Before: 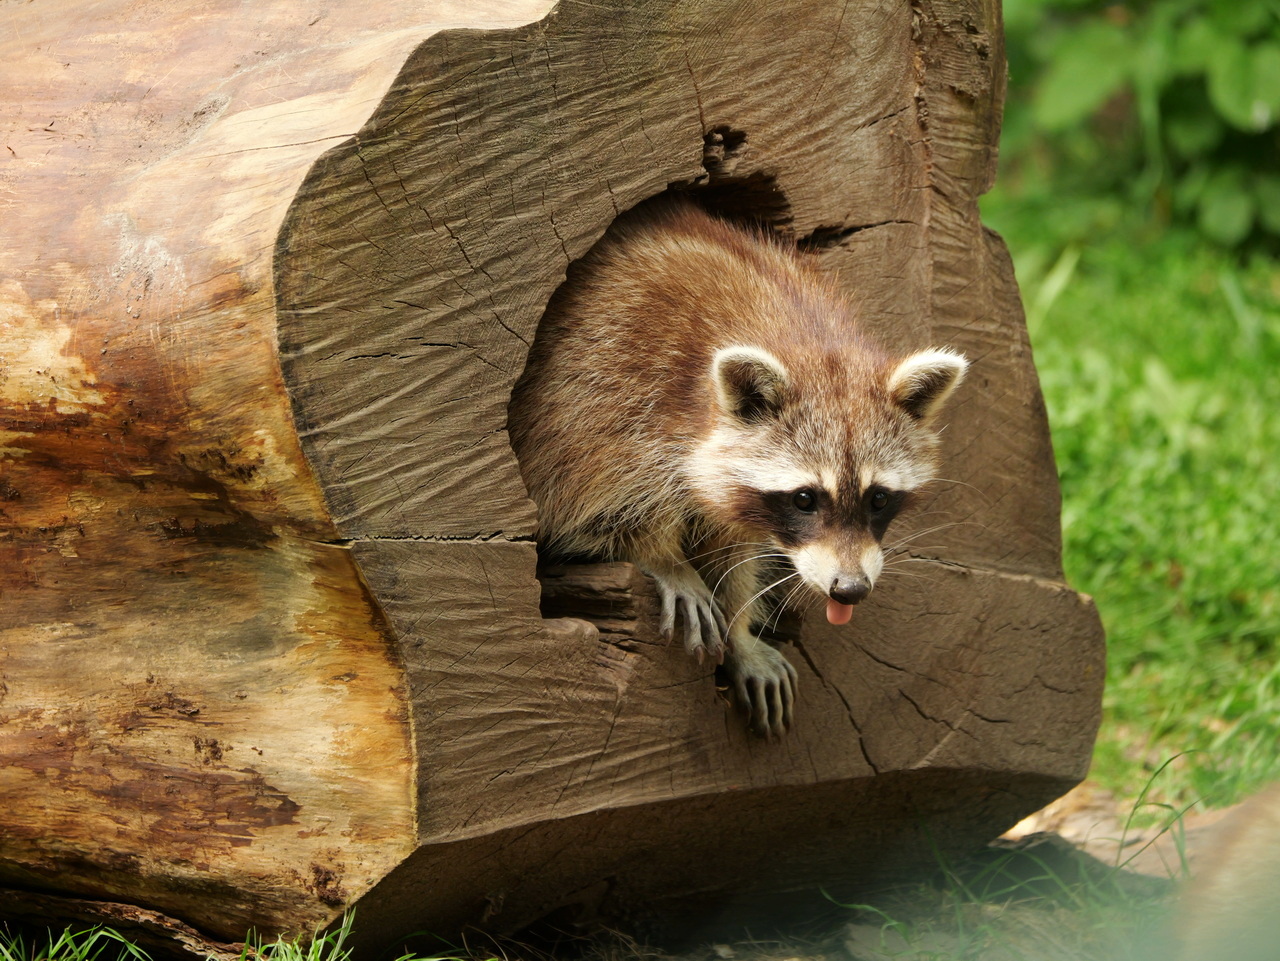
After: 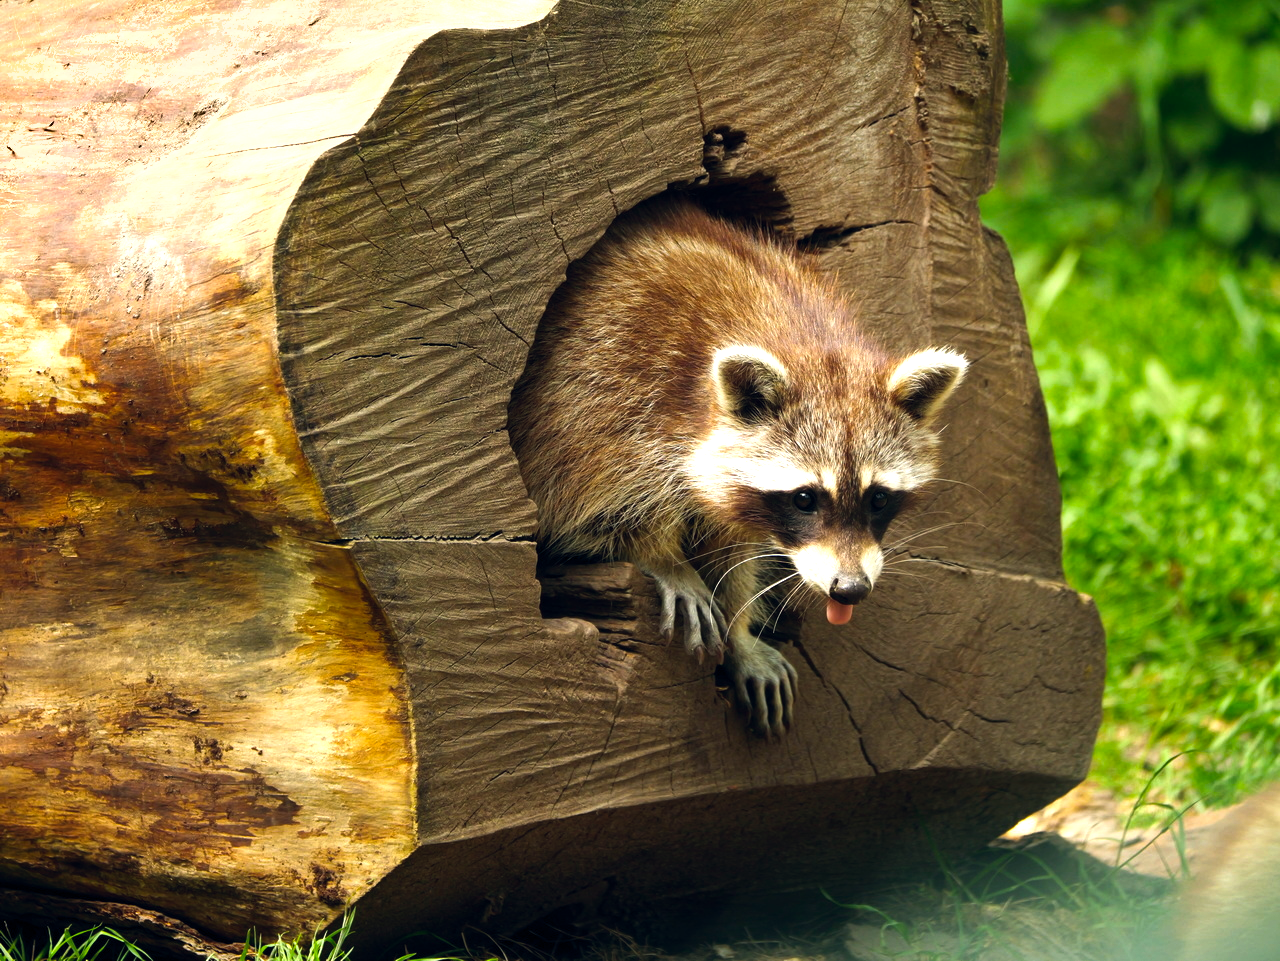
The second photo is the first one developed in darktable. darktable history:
color balance rgb: power › chroma 0.514%, power › hue 215.35°, highlights gain › luminance 14.618%, global offset › chroma 0.066%, global offset › hue 253.69°, perceptual saturation grading › global saturation 19.832%, perceptual brilliance grading › global brilliance 14.502%, perceptual brilliance grading › shadows -34.285%, global vibrance 20%
shadows and highlights: shadows 13.71, white point adjustment 1.24, soften with gaussian
